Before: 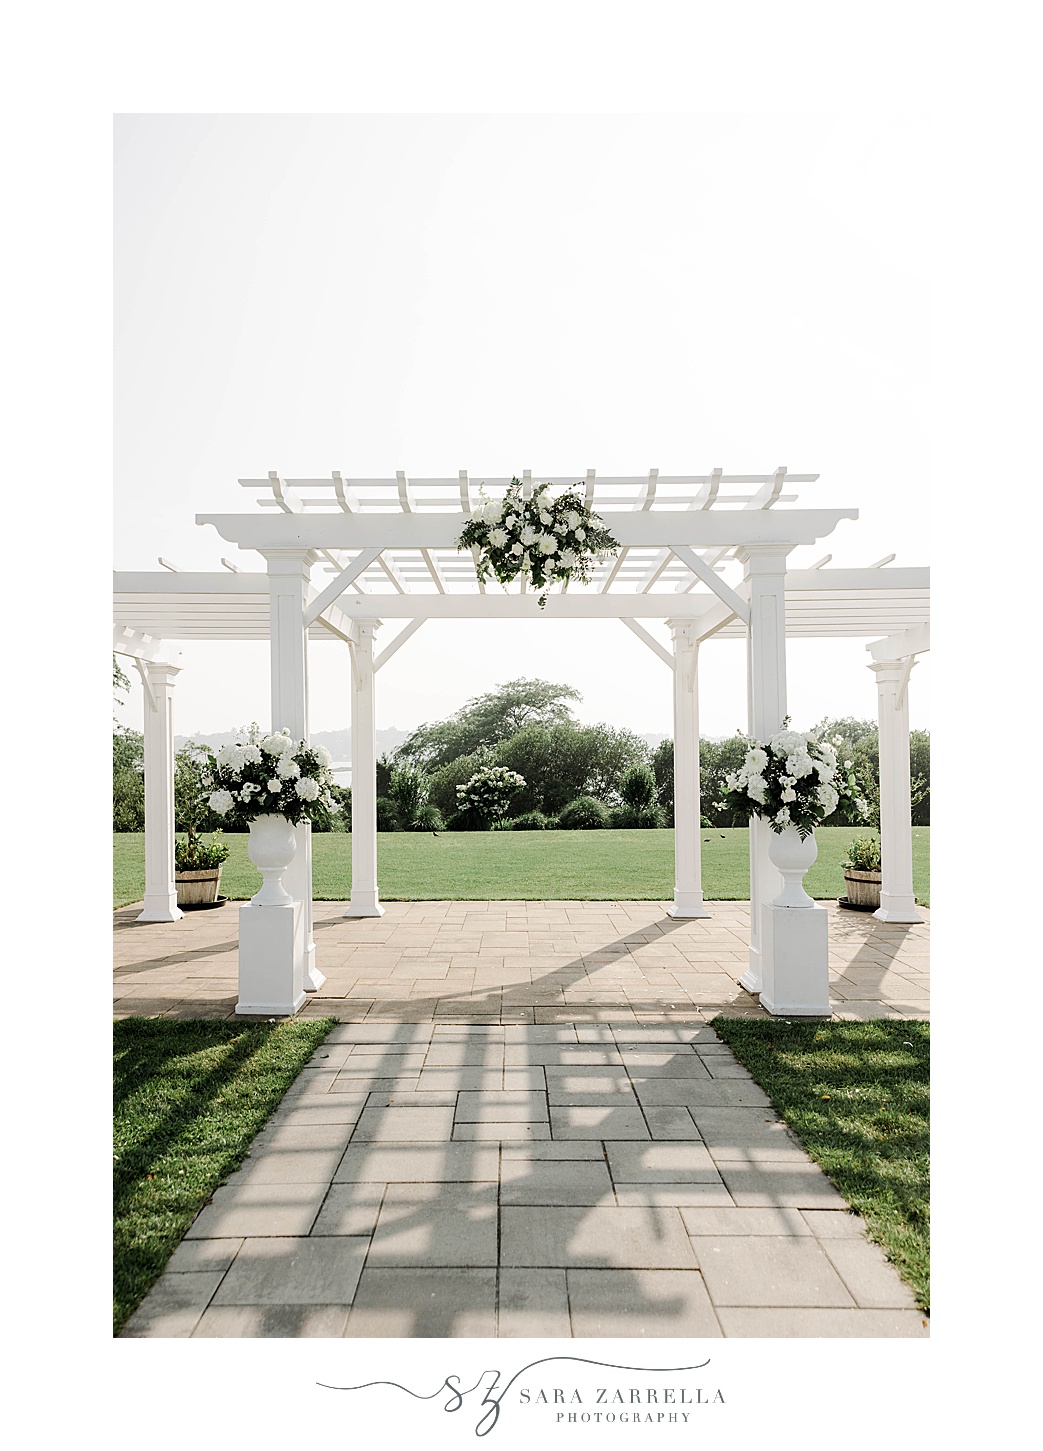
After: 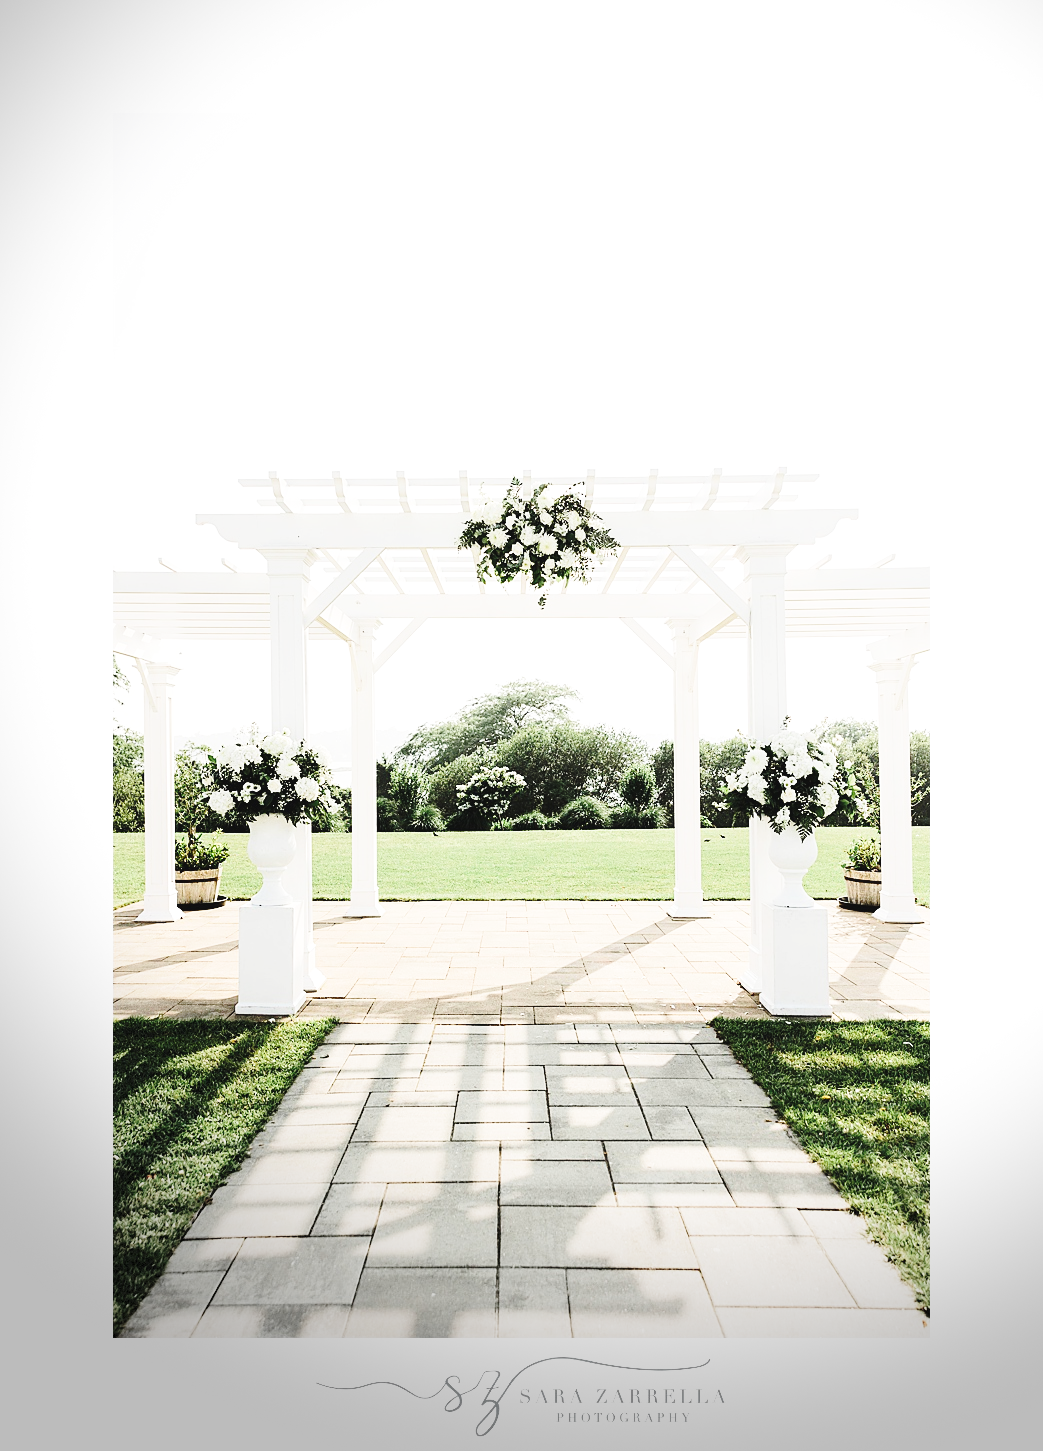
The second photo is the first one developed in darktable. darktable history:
contrast brightness saturation: contrast 0.154, brightness 0.048
base curve: curves: ch0 [(0, 0) (0.032, 0.037) (0.105, 0.228) (0.435, 0.76) (0.856, 0.983) (1, 1)], preserve colors none
vignetting: center (0.217, -0.237), dithering 8-bit output, unbound false
exposure: black level correction -0.005, exposure 0.056 EV, compensate exposure bias true, compensate highlight preservation false
